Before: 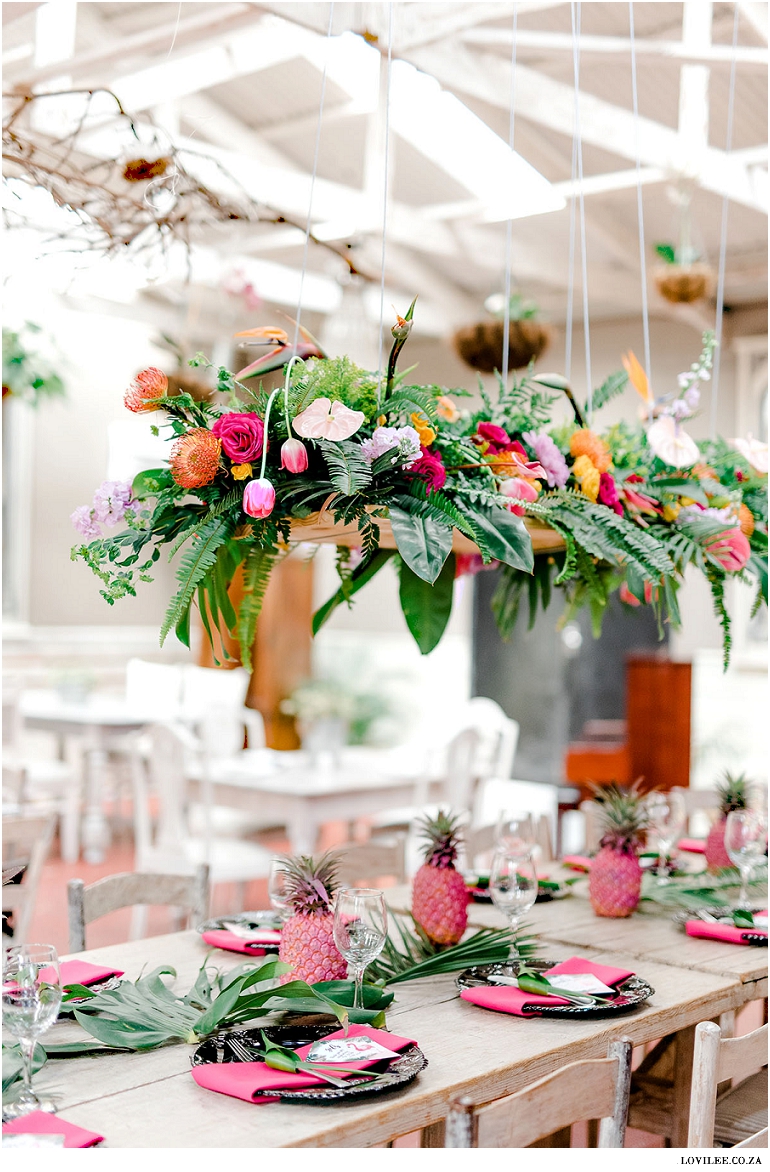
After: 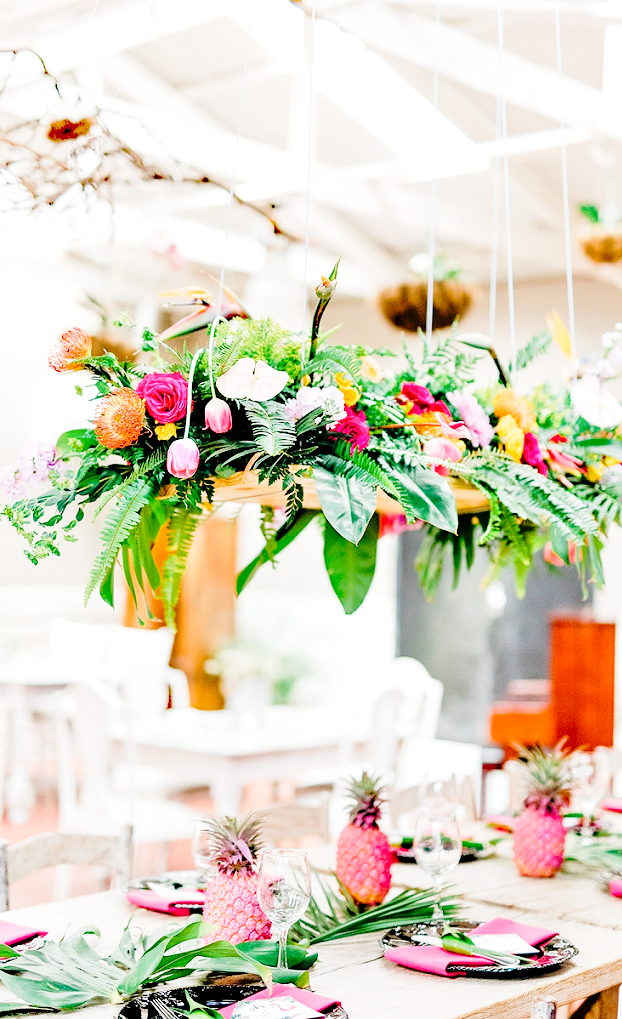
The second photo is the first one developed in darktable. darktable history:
tone equalizer: -7 EV 0.15 EV, -6 EV 0.6 EV, -5 EV 1.15 EV, -4 EV 1.33 EV, -3 EV 1.15 EV, -2 EV 0.6 EV, -1 EV 0.15 EV, mask exposure compensation -0.5 EV
crop: left 9.929%, top 3.475%, right 9.188%, bottom 9.529%
base curve: curves: ch0 [(0, 0) (0.028, 0.03) (0.121, 0.232) (0.46, 0.748) (0.859, 0.968) (1, 1)], preserve colors none
